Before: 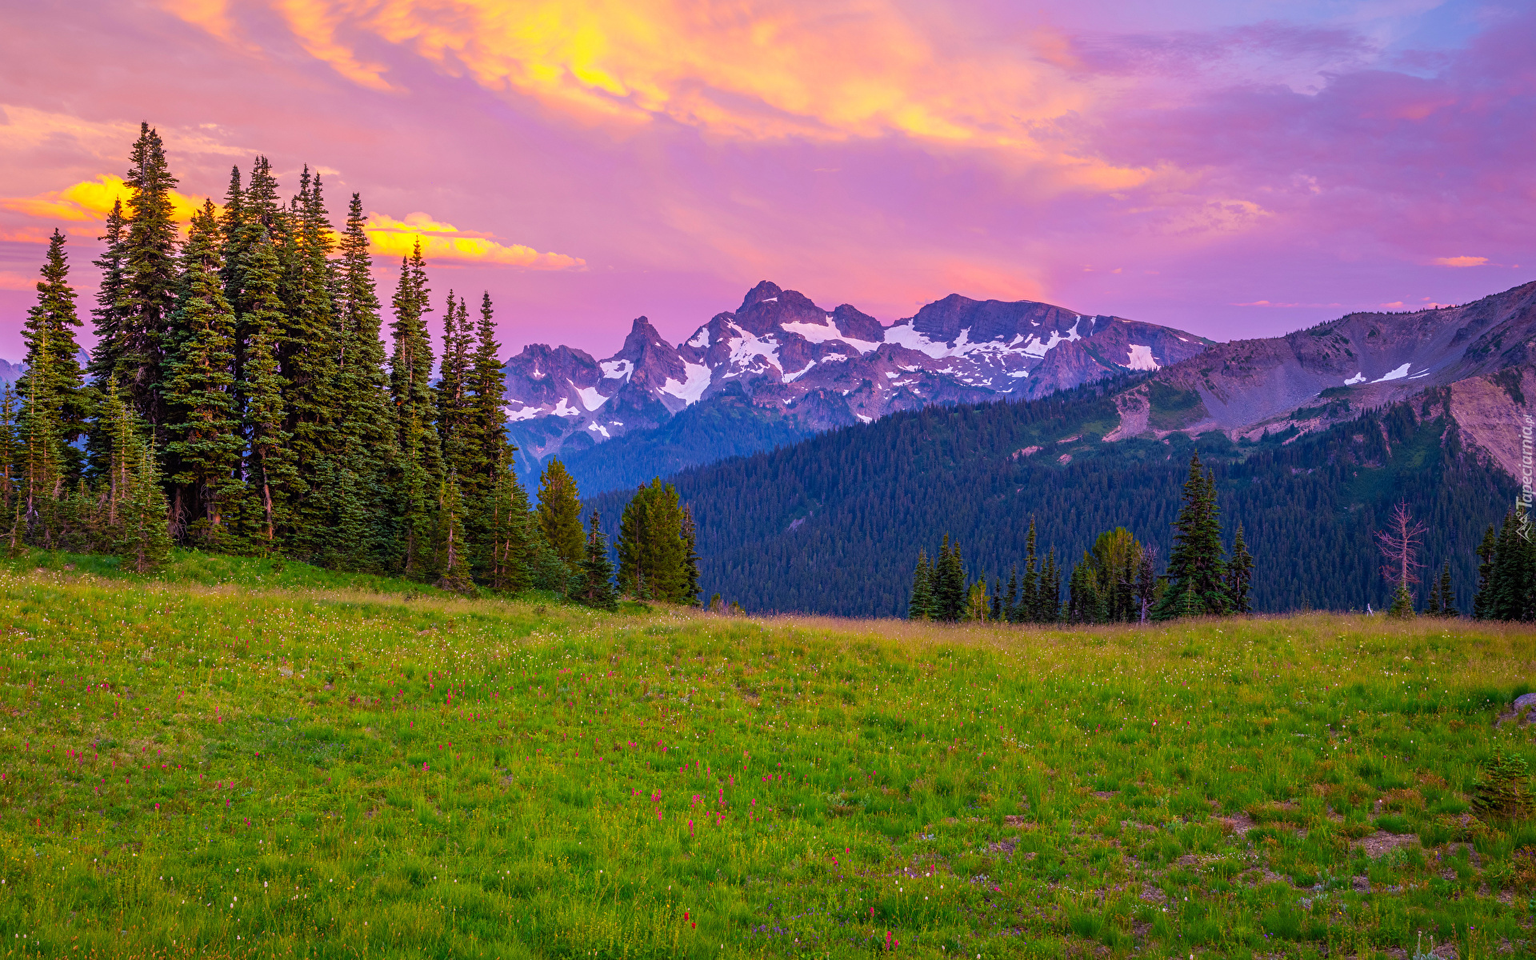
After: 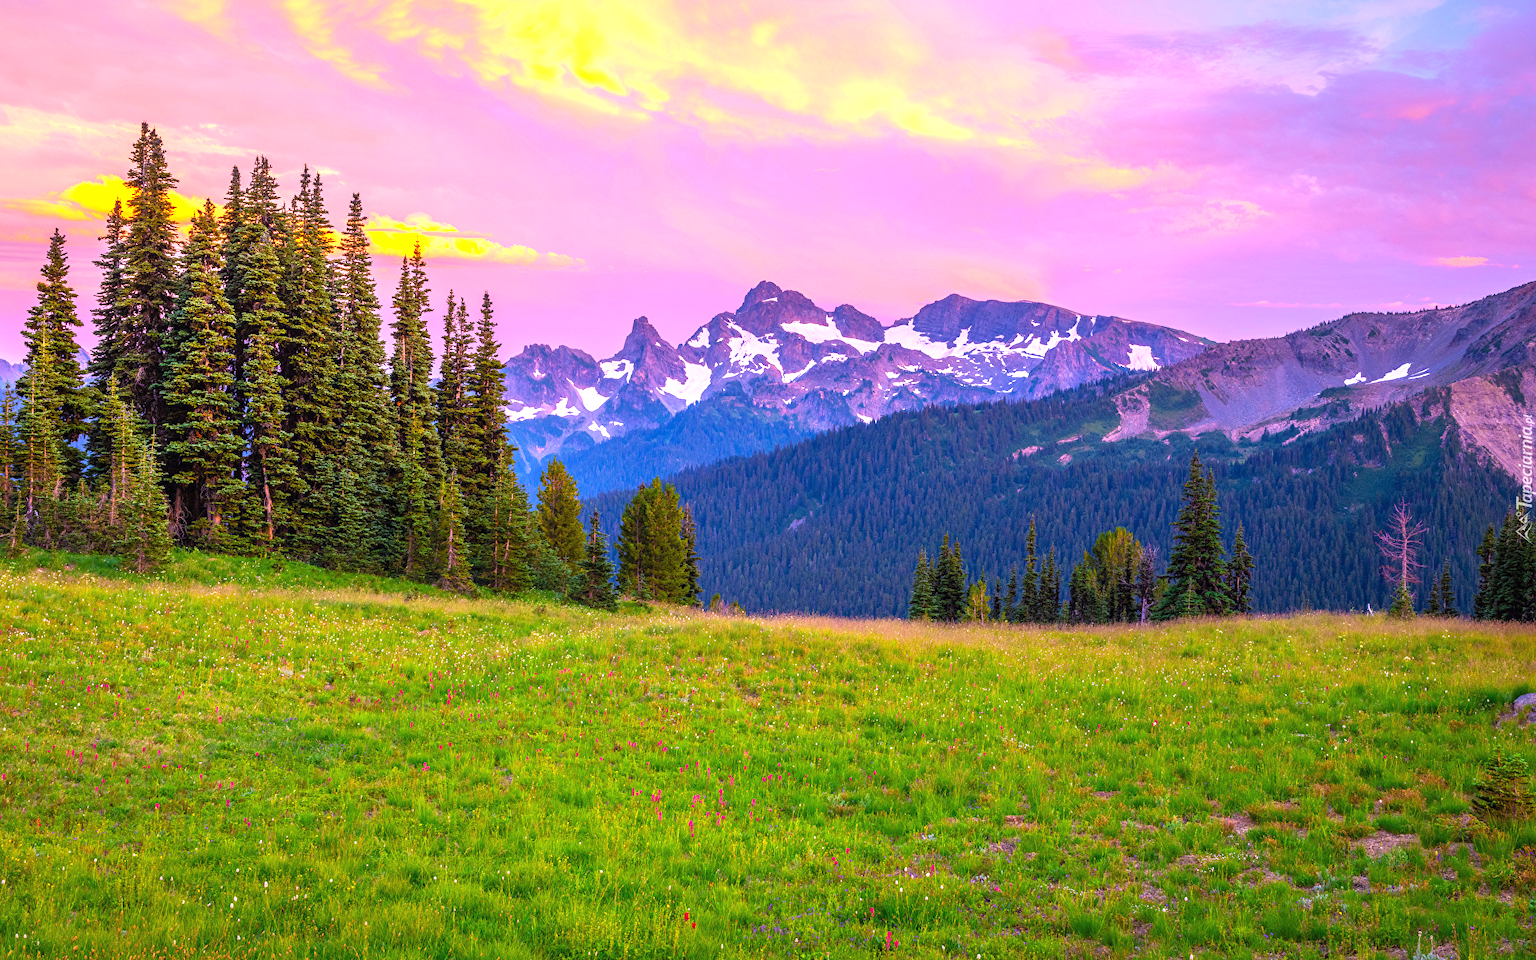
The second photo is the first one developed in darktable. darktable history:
exposure: black level correction 0, exposure 0.87 EV, compensate exposure bias true, compensate highlight preservation false
